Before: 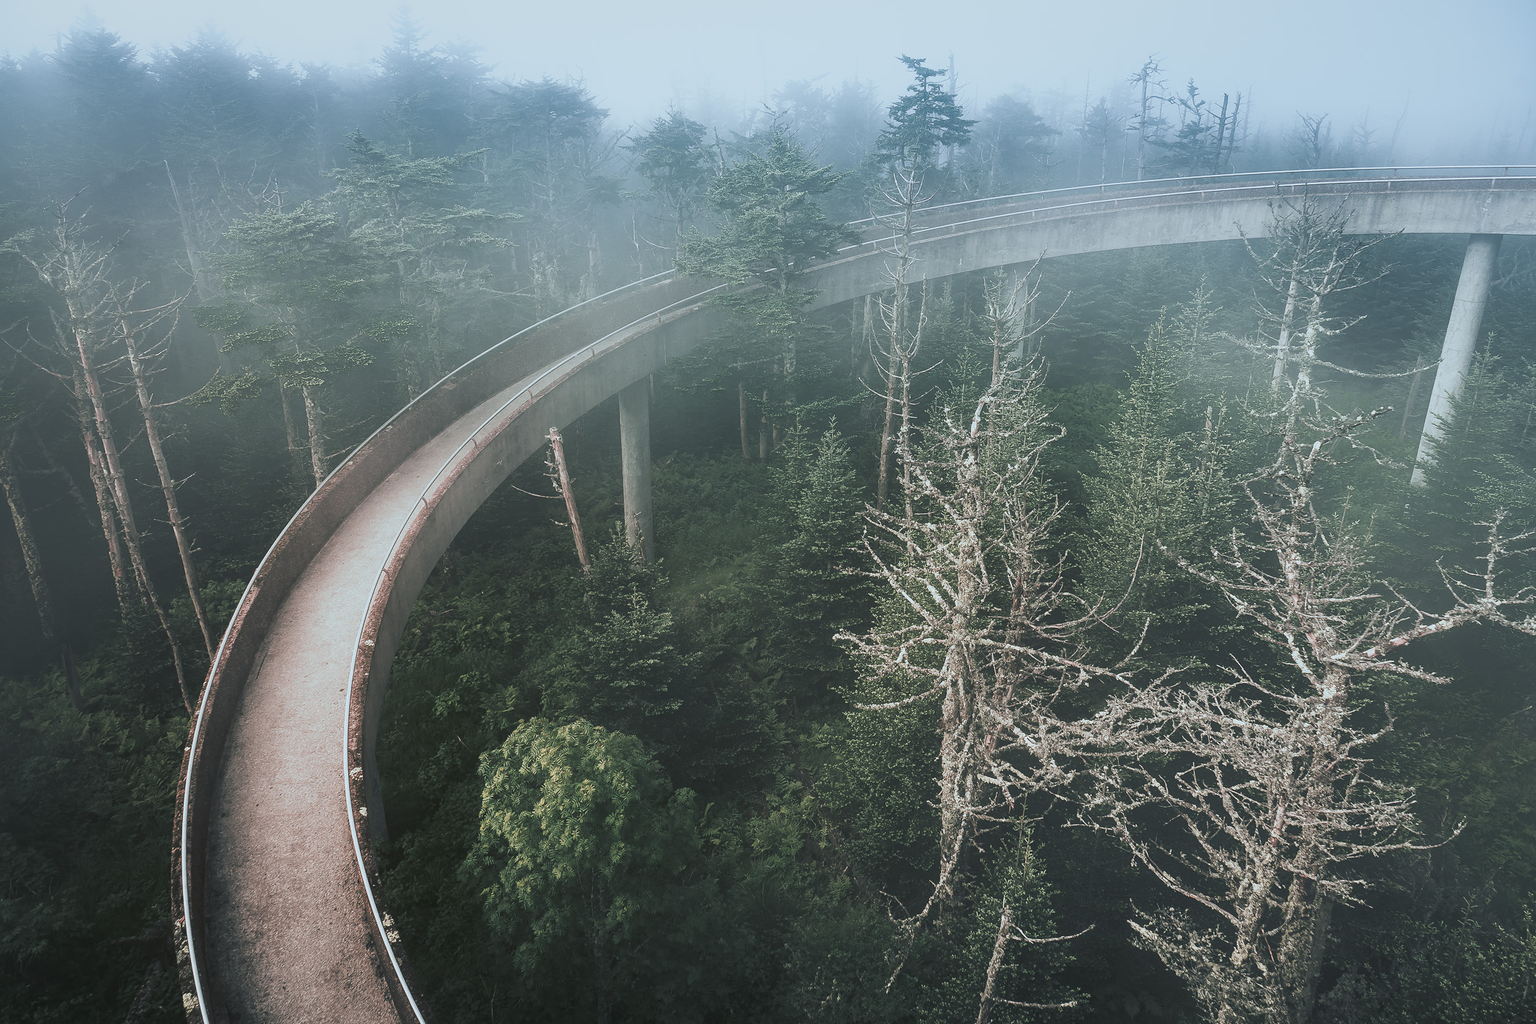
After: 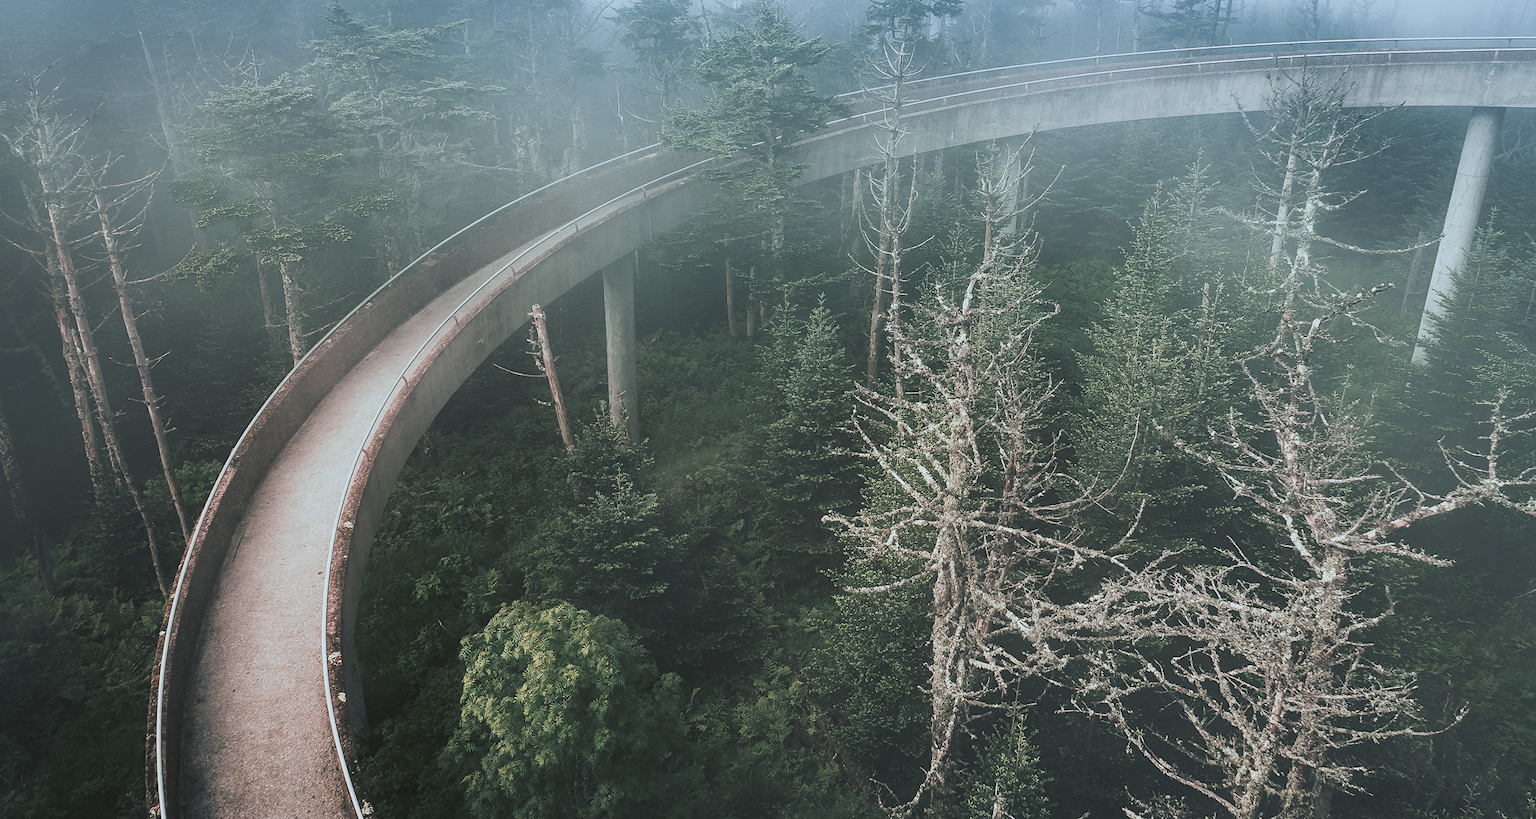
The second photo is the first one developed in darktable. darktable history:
crop and rotate: left 1.893%, top 12.669%, right 0.167%, bottom 9.024%
